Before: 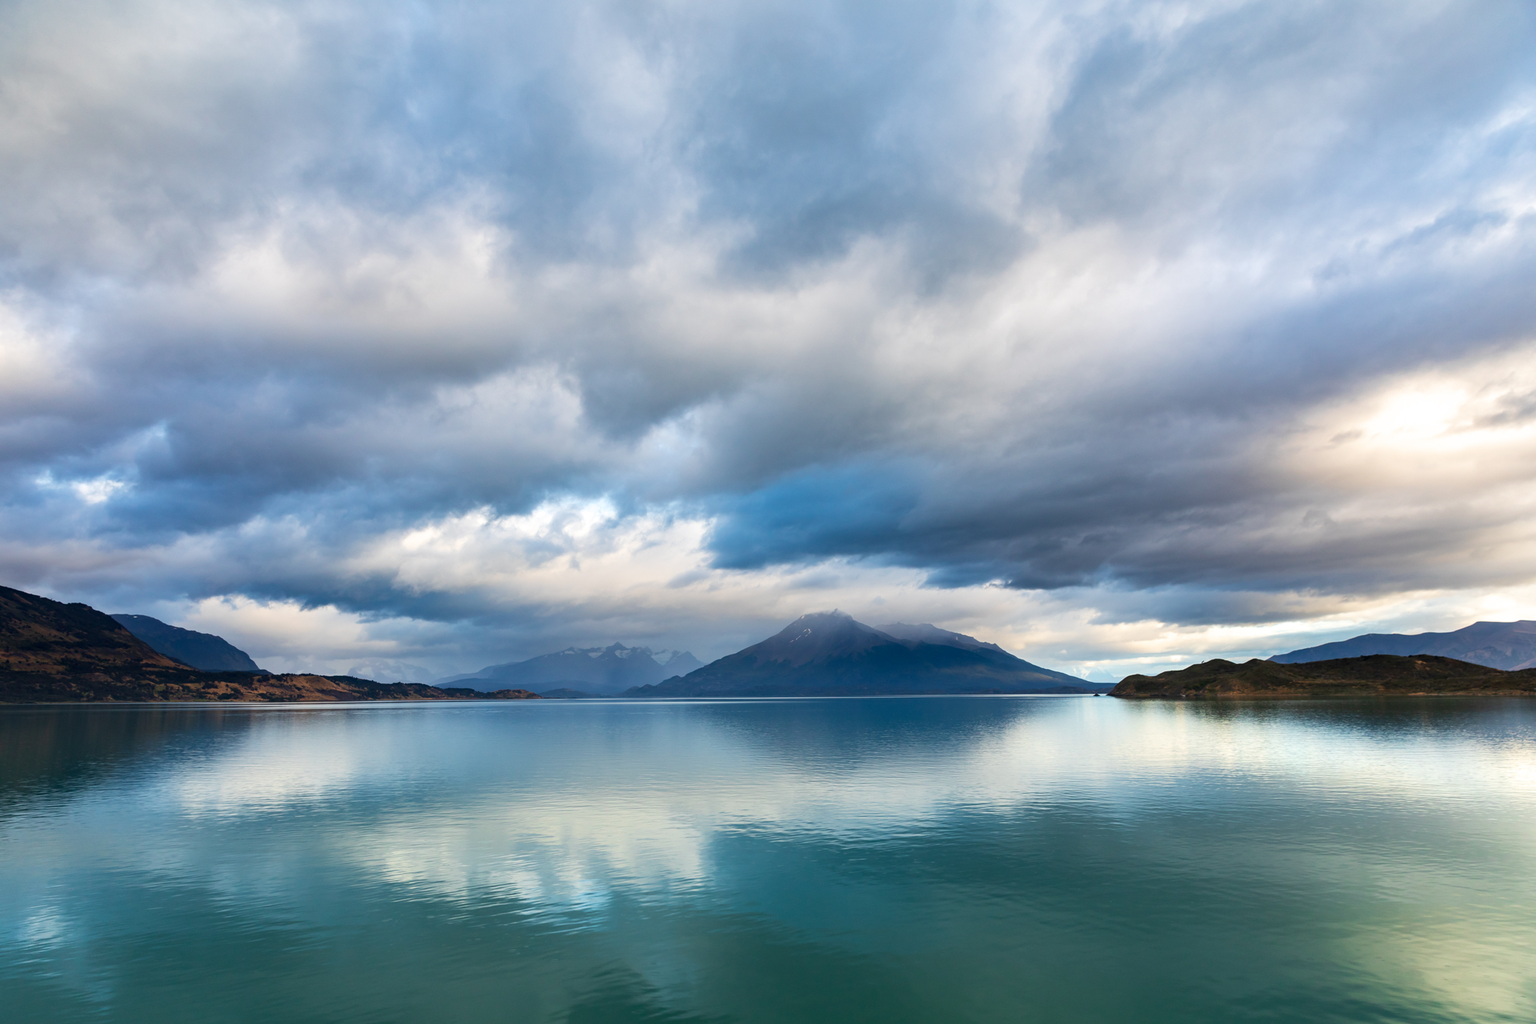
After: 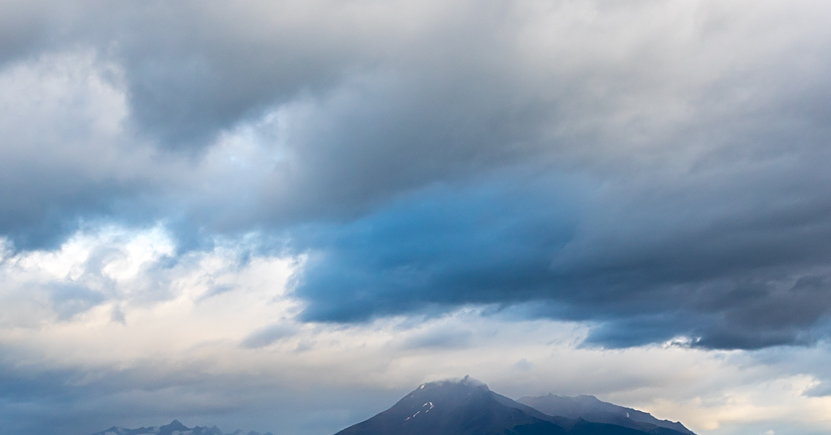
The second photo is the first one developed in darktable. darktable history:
crop: left 31.676%, top 31.996%, right 27.734%, bottom 36.065%
sharpen: on, module defaults
